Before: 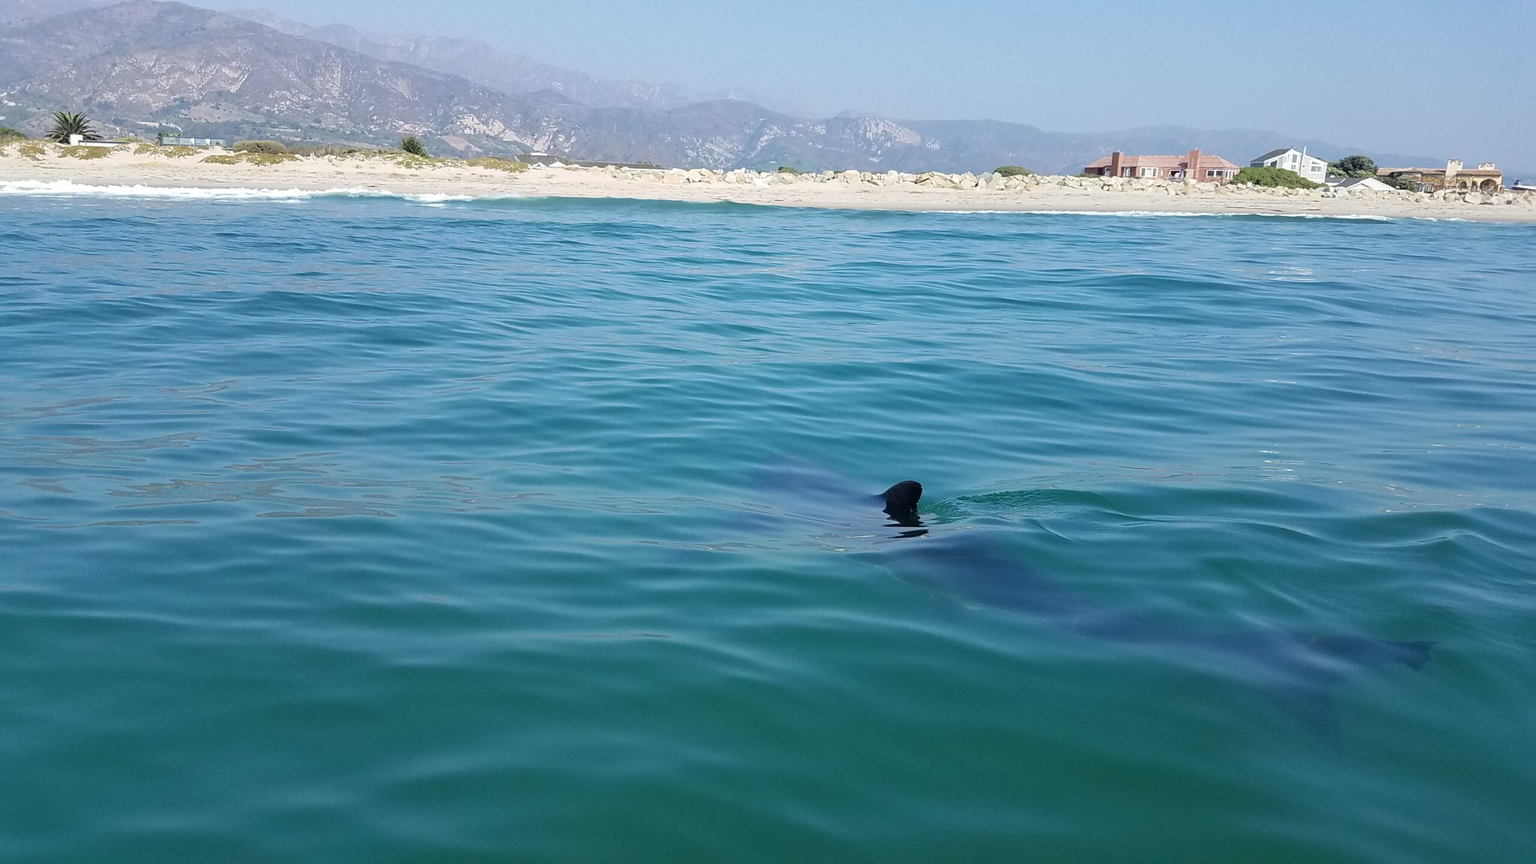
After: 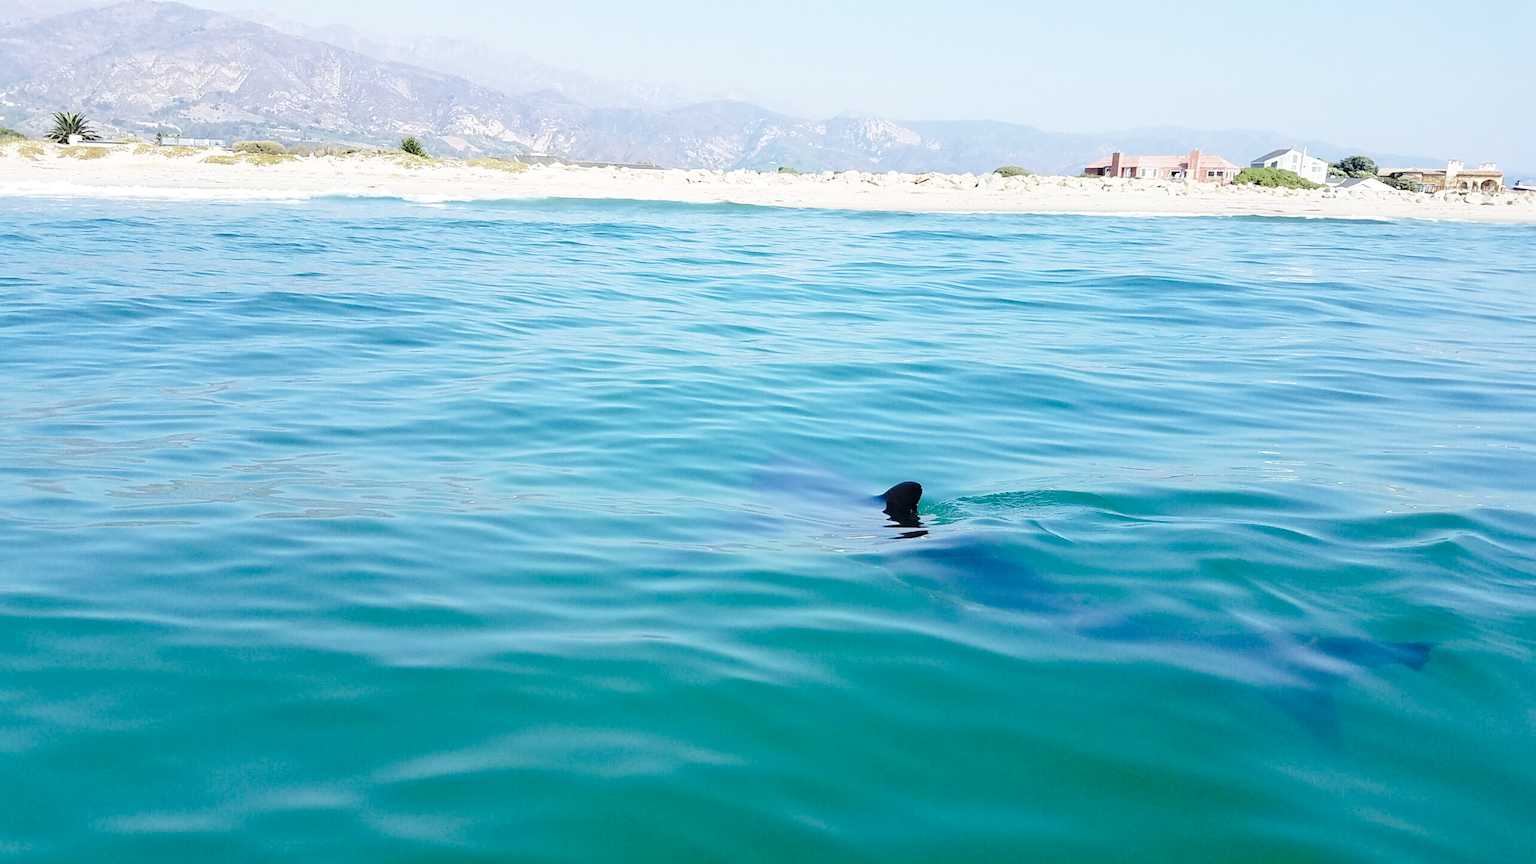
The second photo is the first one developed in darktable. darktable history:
crop and rotate: left 0.092%, bottom 0.013%
base curve: curves: ch0 [(0, 0) (0.032, 0.037) (0.105, 0.228) (0.435, 0.76) (0.856, 0.983) (1, 1)], preserve colors none
